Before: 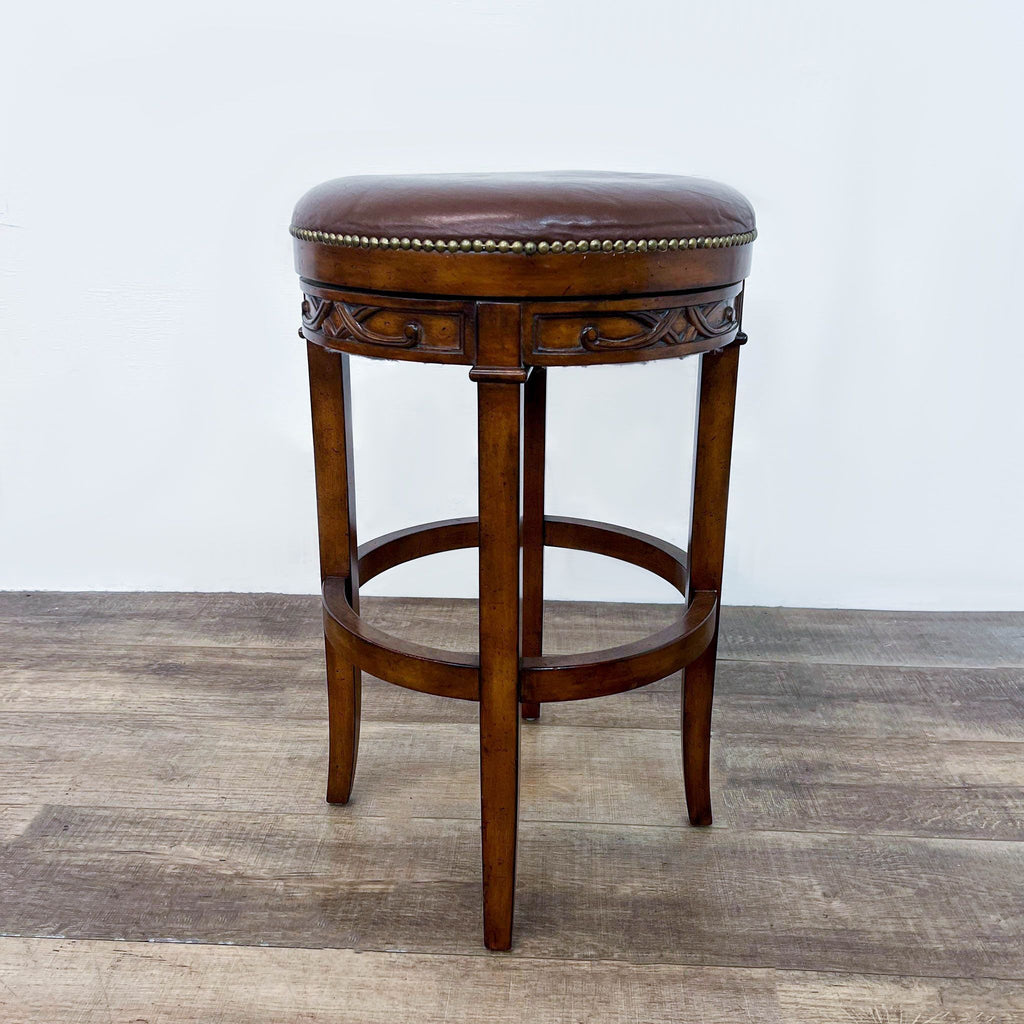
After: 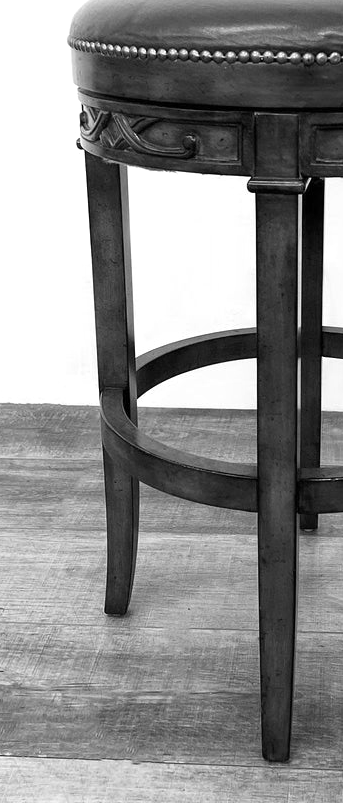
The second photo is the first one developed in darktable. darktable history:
crop and rotate: left 21.77%, top 18.528%, right 44.676%, bottom 2.997%
exposure: exposure 0.367 EV, compensate highlight preservation false
monochrome: a 0, b 0, size 0.5, highlights 0.57
